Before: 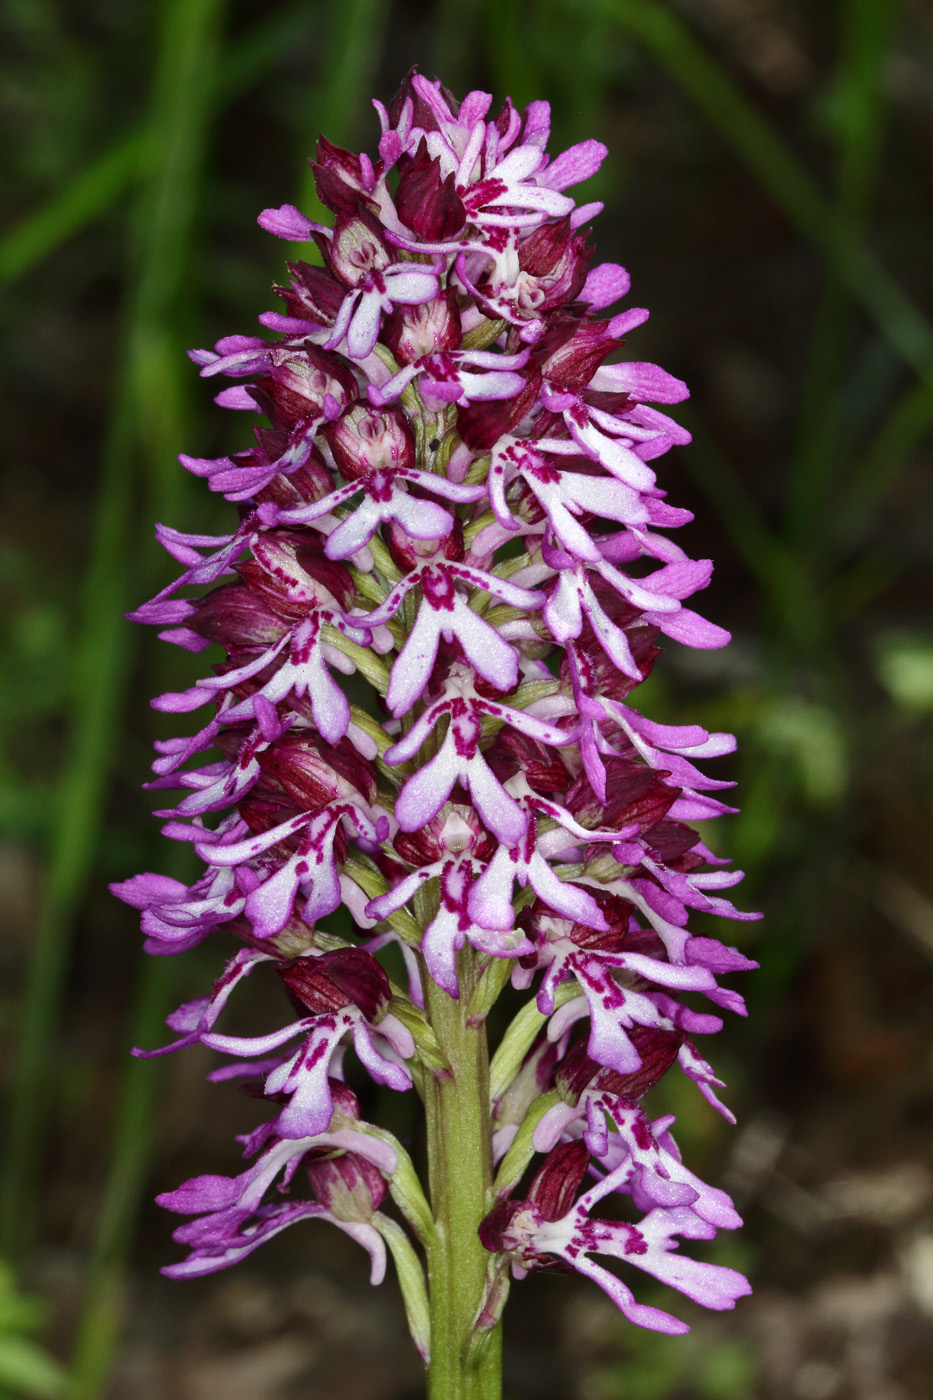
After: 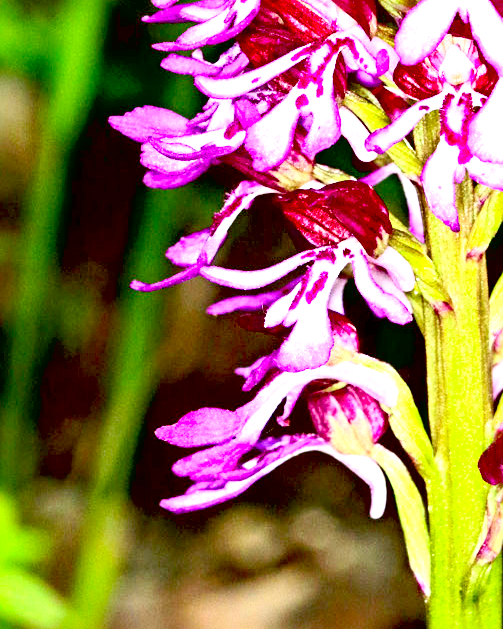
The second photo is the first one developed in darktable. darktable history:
sharpen: radius 4.868
crop and rotate: top 54.851%, right 45.982%, bottom 0.151%
exposure: black level correction 0.014, exposure 1.786 EV, compensate exposure bias true, compensate highlight preservation false
contrast brightness saturation: contrast 0.244, brightness 0.256, saturation 0.378
